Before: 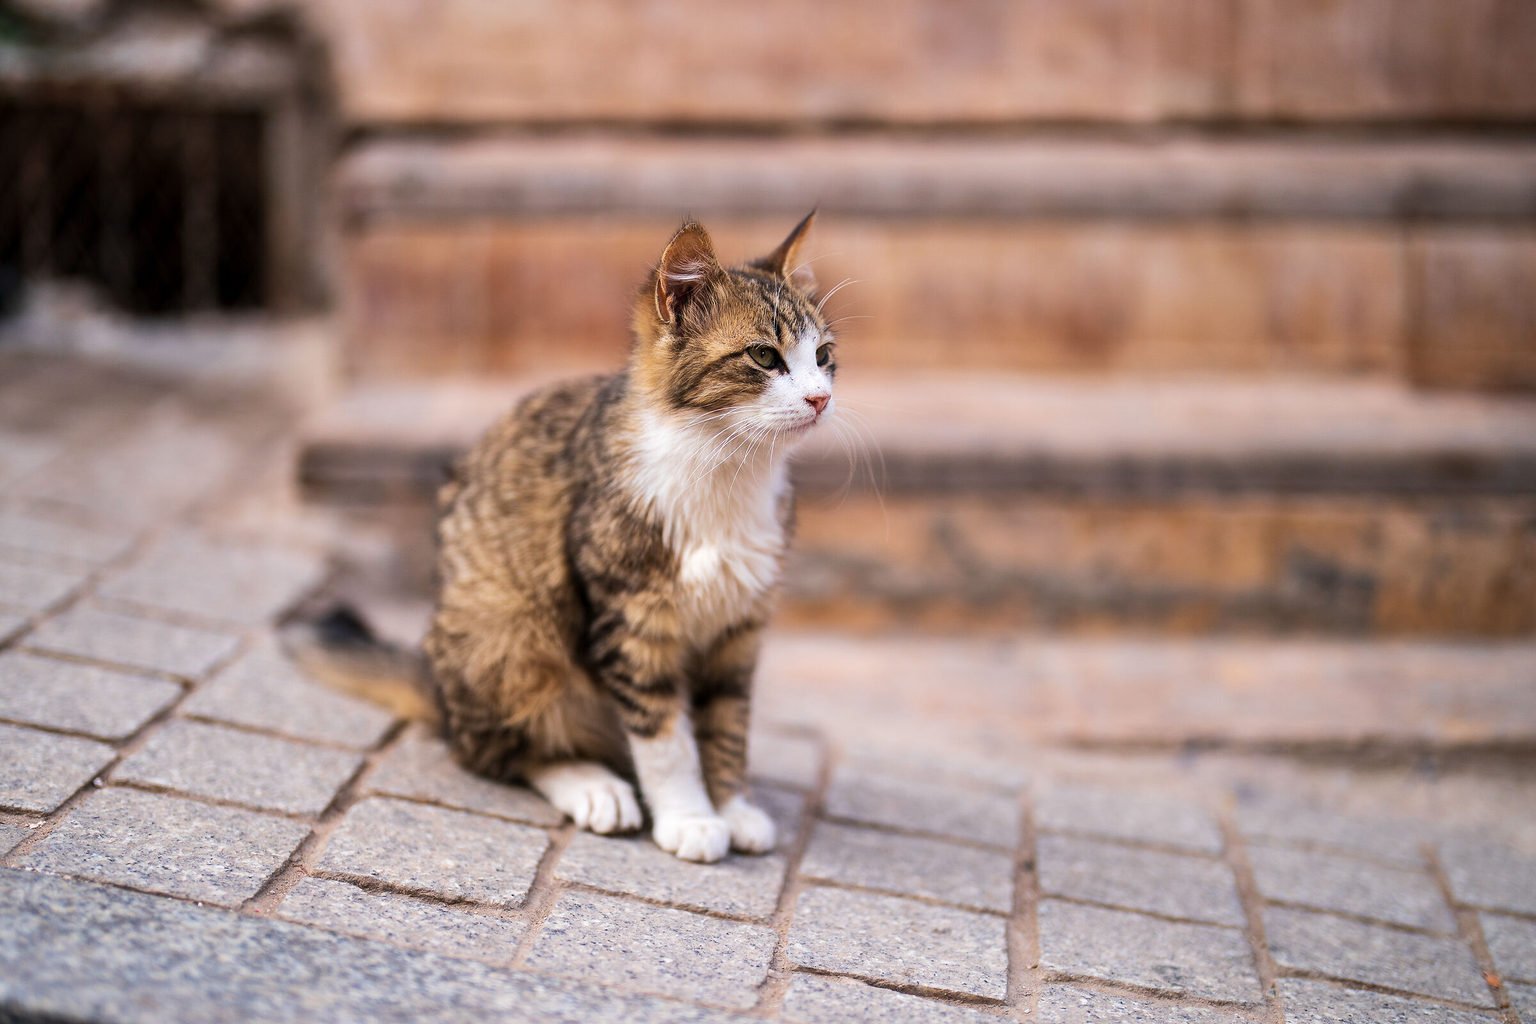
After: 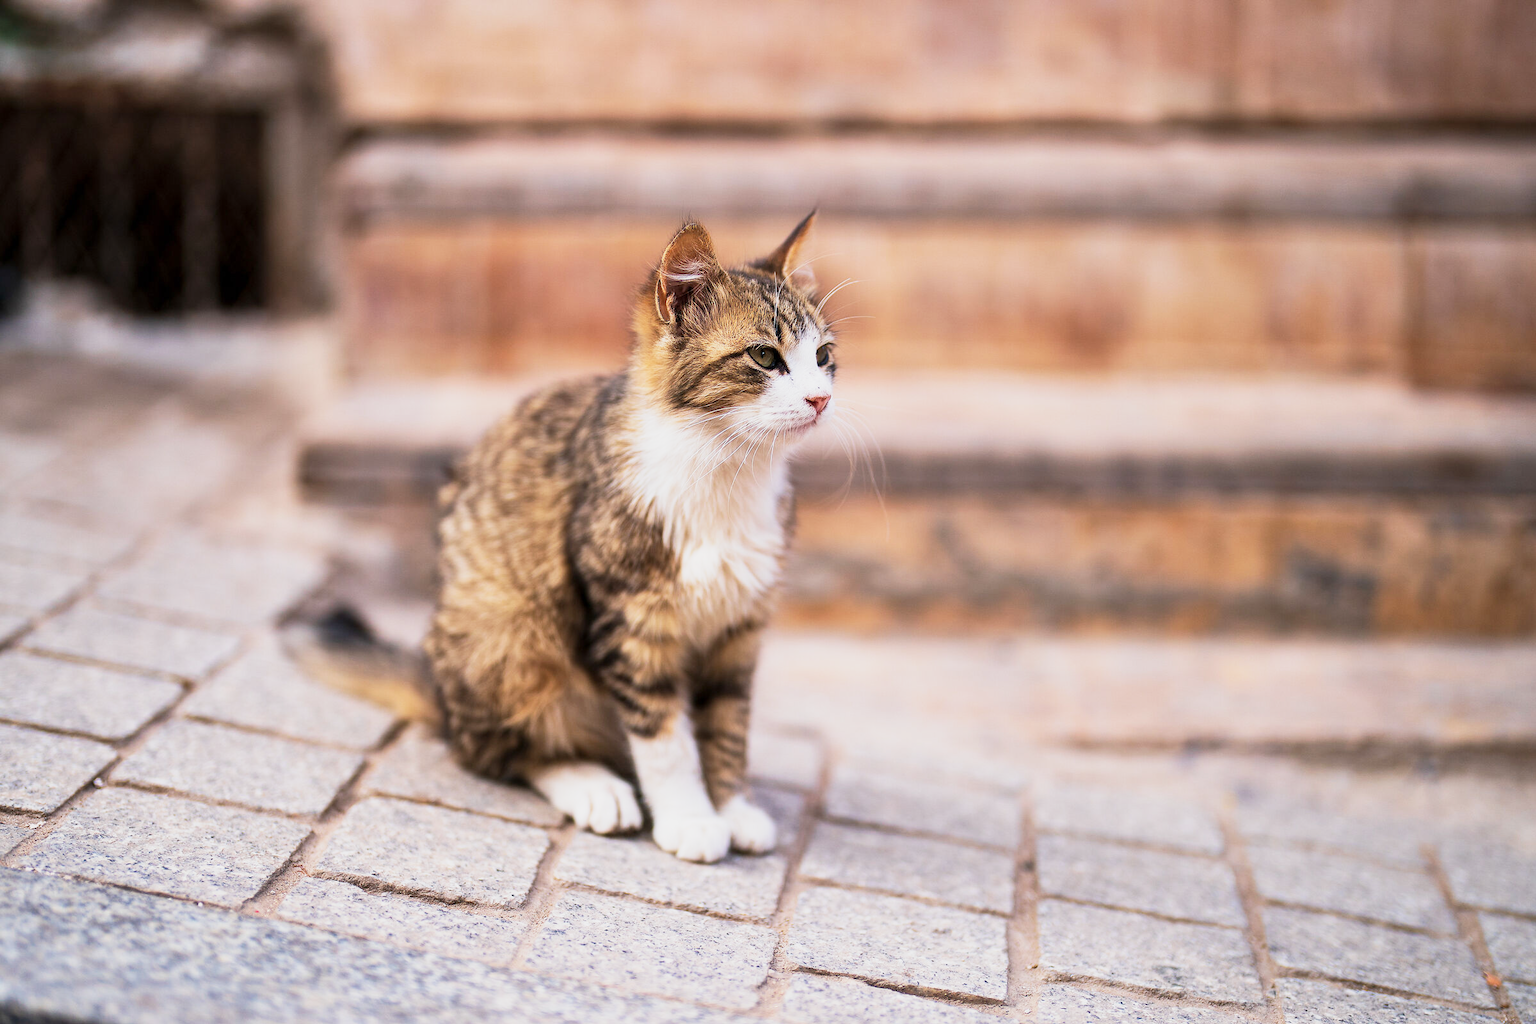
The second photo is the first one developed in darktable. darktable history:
base curve: curves: ch0 [(0, 0) (0.088, 0.125) (0.176, 0.251) (0.354, 0.501) (0.613, 0.749) (1, 0.877)], preserve colors none
exposure: compensate highlight preservation false
